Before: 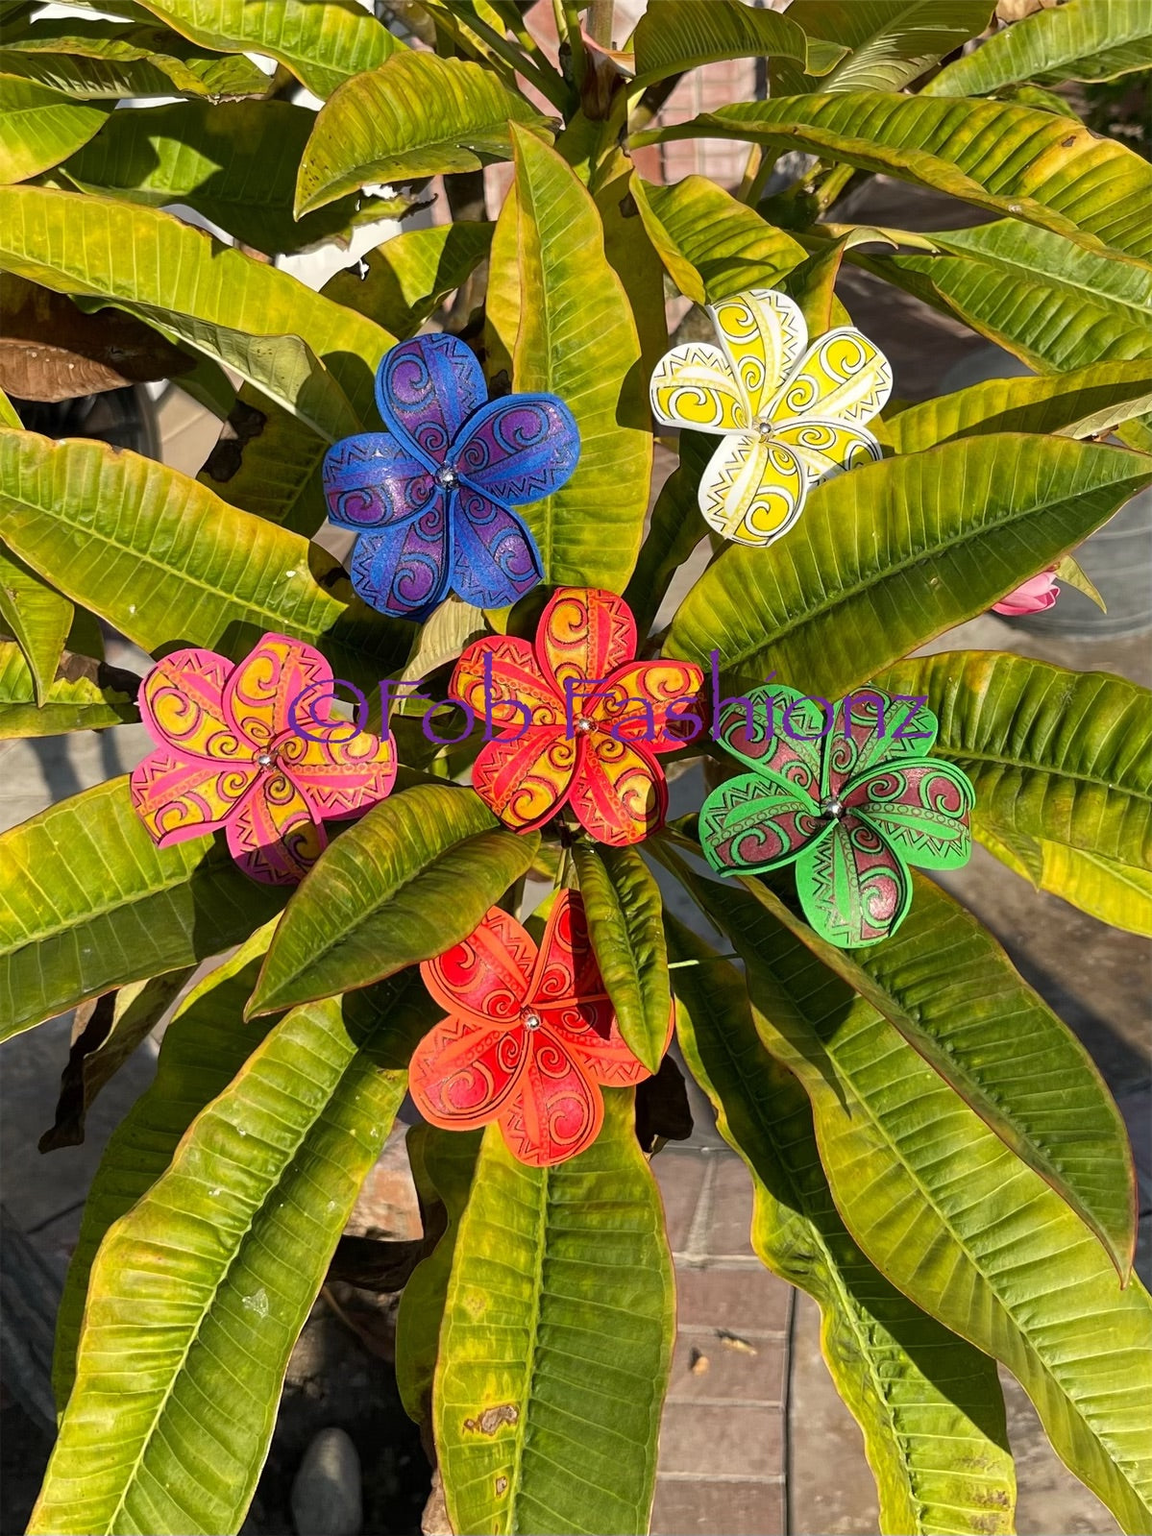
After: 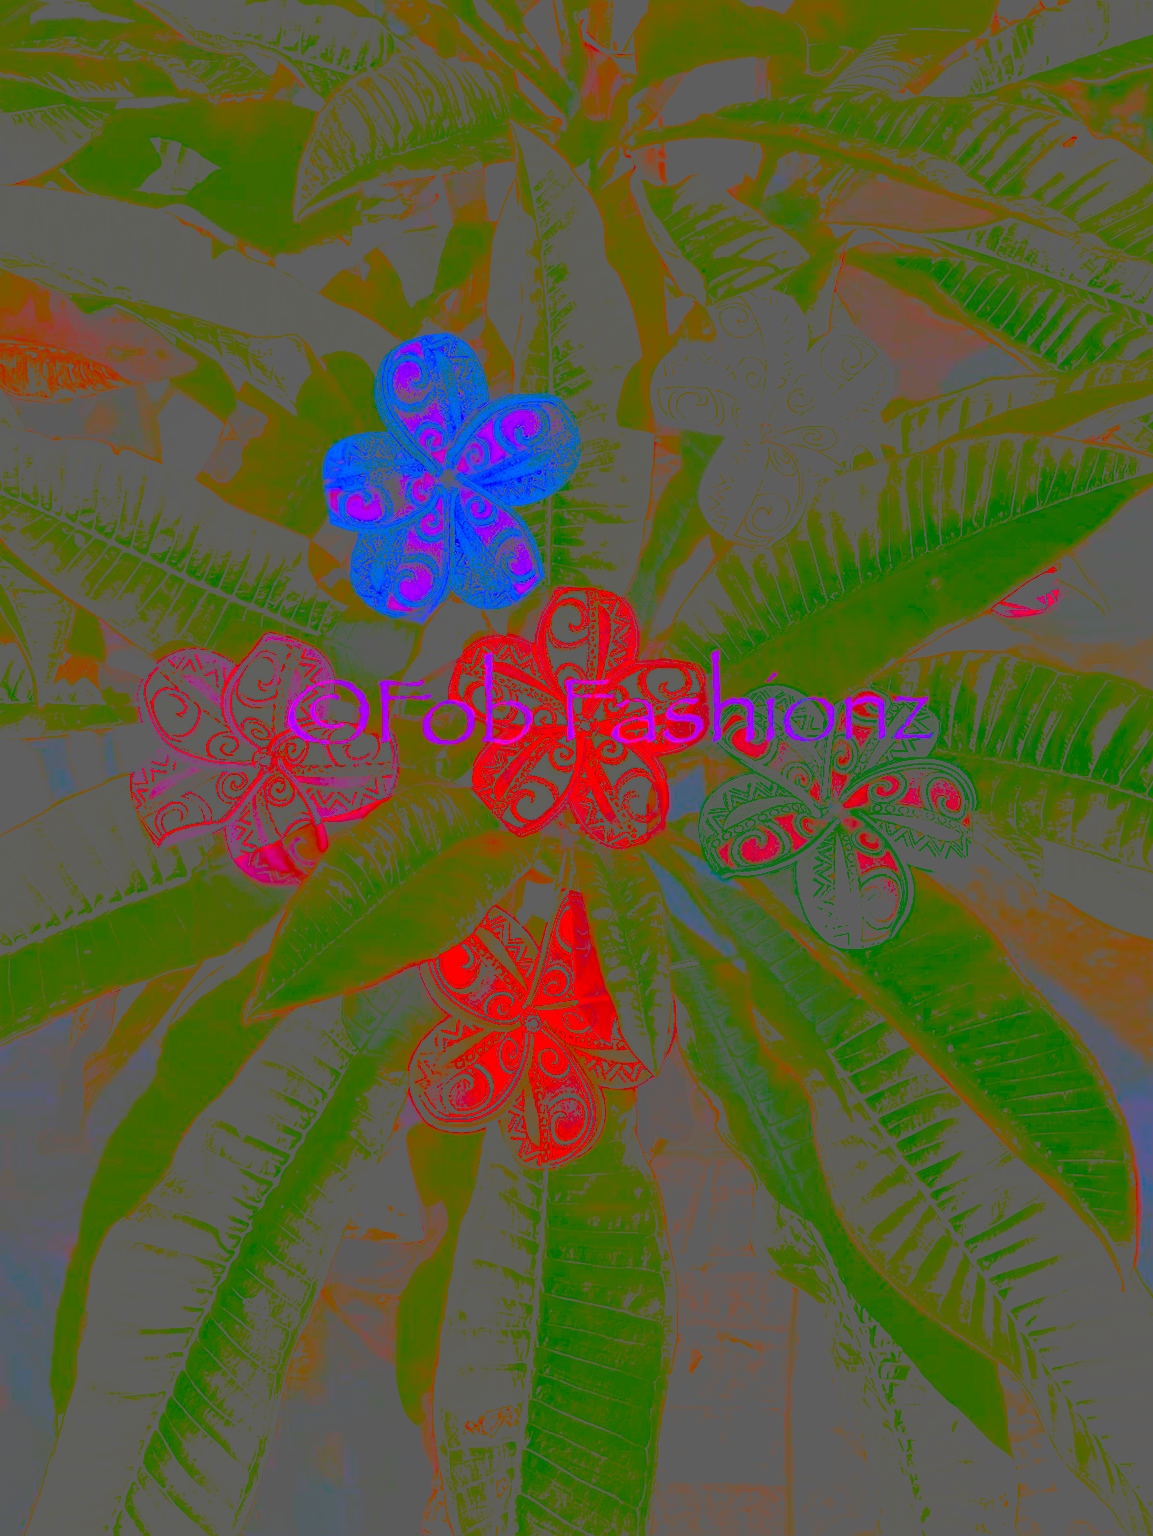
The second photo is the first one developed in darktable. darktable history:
exposure: black level correction 0, exposure 1.45 EV, compensate exposure bias true, compensate highlight preservation false
filmic rgb: black relative exposure -8.2 EV, white relative exposure 2.2 EV, threshold 3 EV, hardness 7.11, latitude 75%, contrast 1.325, highlights saturation mix -2%, shadows ↔ highlights balance 30%, preserve chrominance no, color science v5 (2021), contrast in shadows safe, contrast in highlights safe, enable highlight reconstruction true
contrast brightness saturation: contrast -0.99, brightness -0.17, saturation 0.75
color calibration: illuminant as shot in camera, x 0.358, y 0.373, temperature 4628.91 K
local contrast: detail 130%
crop: bottom 0.071%
sharpen: radius 0.969, amount 0.604
white balance: emerald 1
